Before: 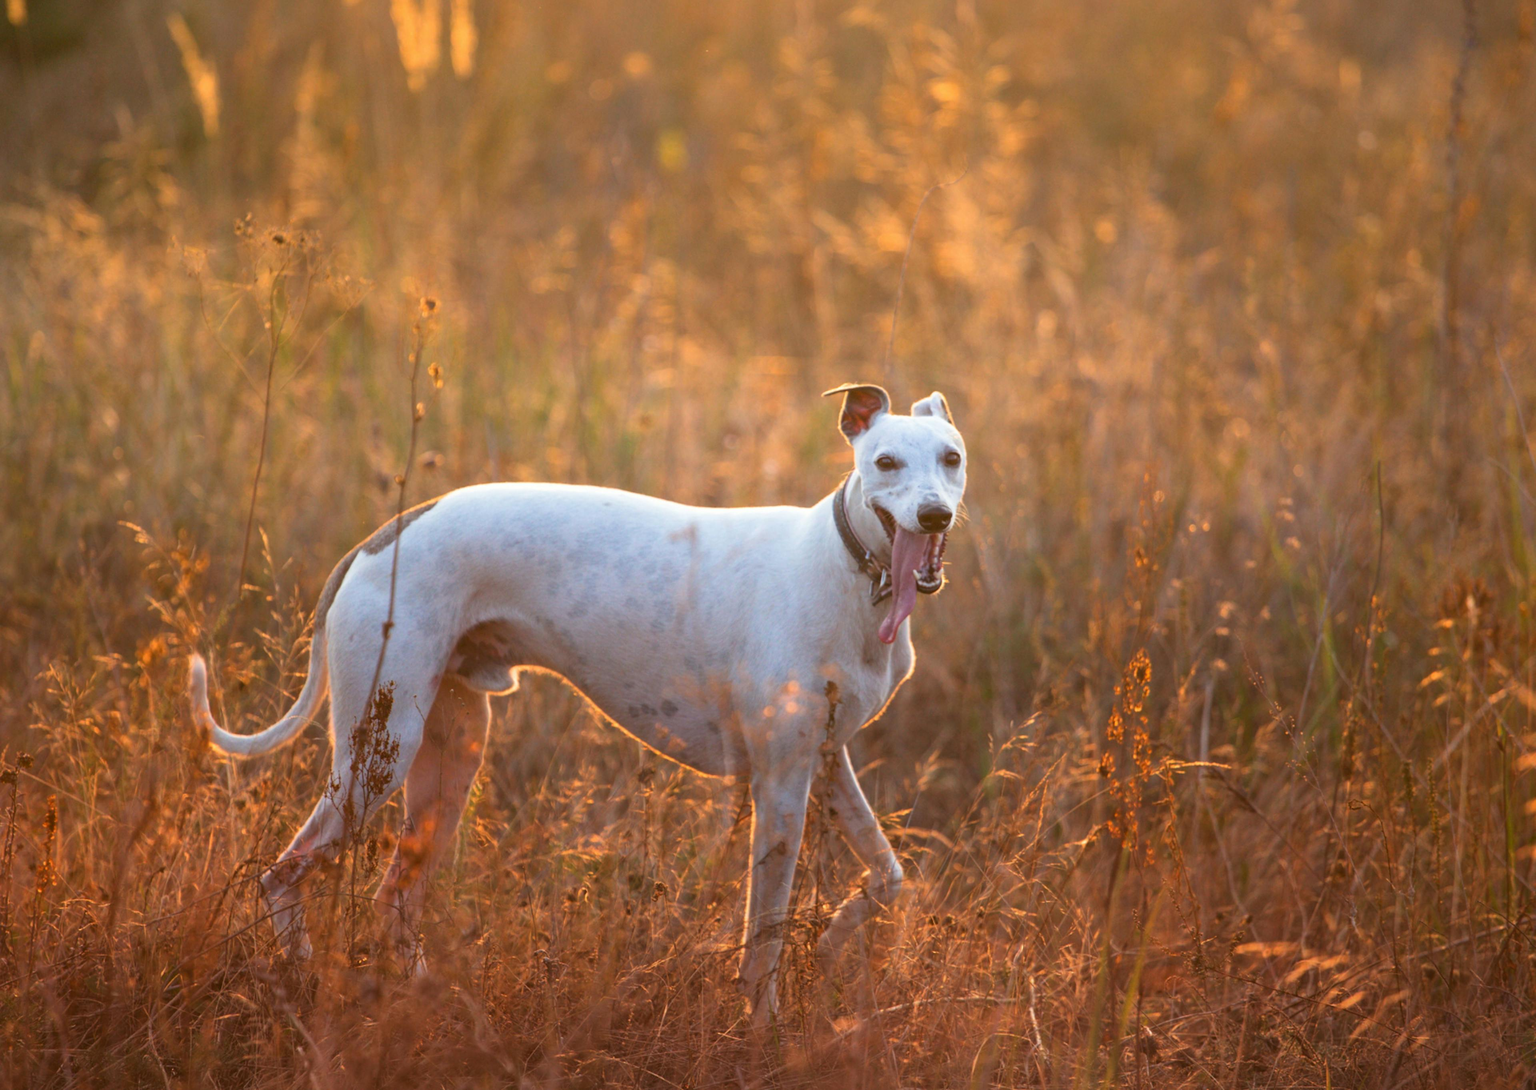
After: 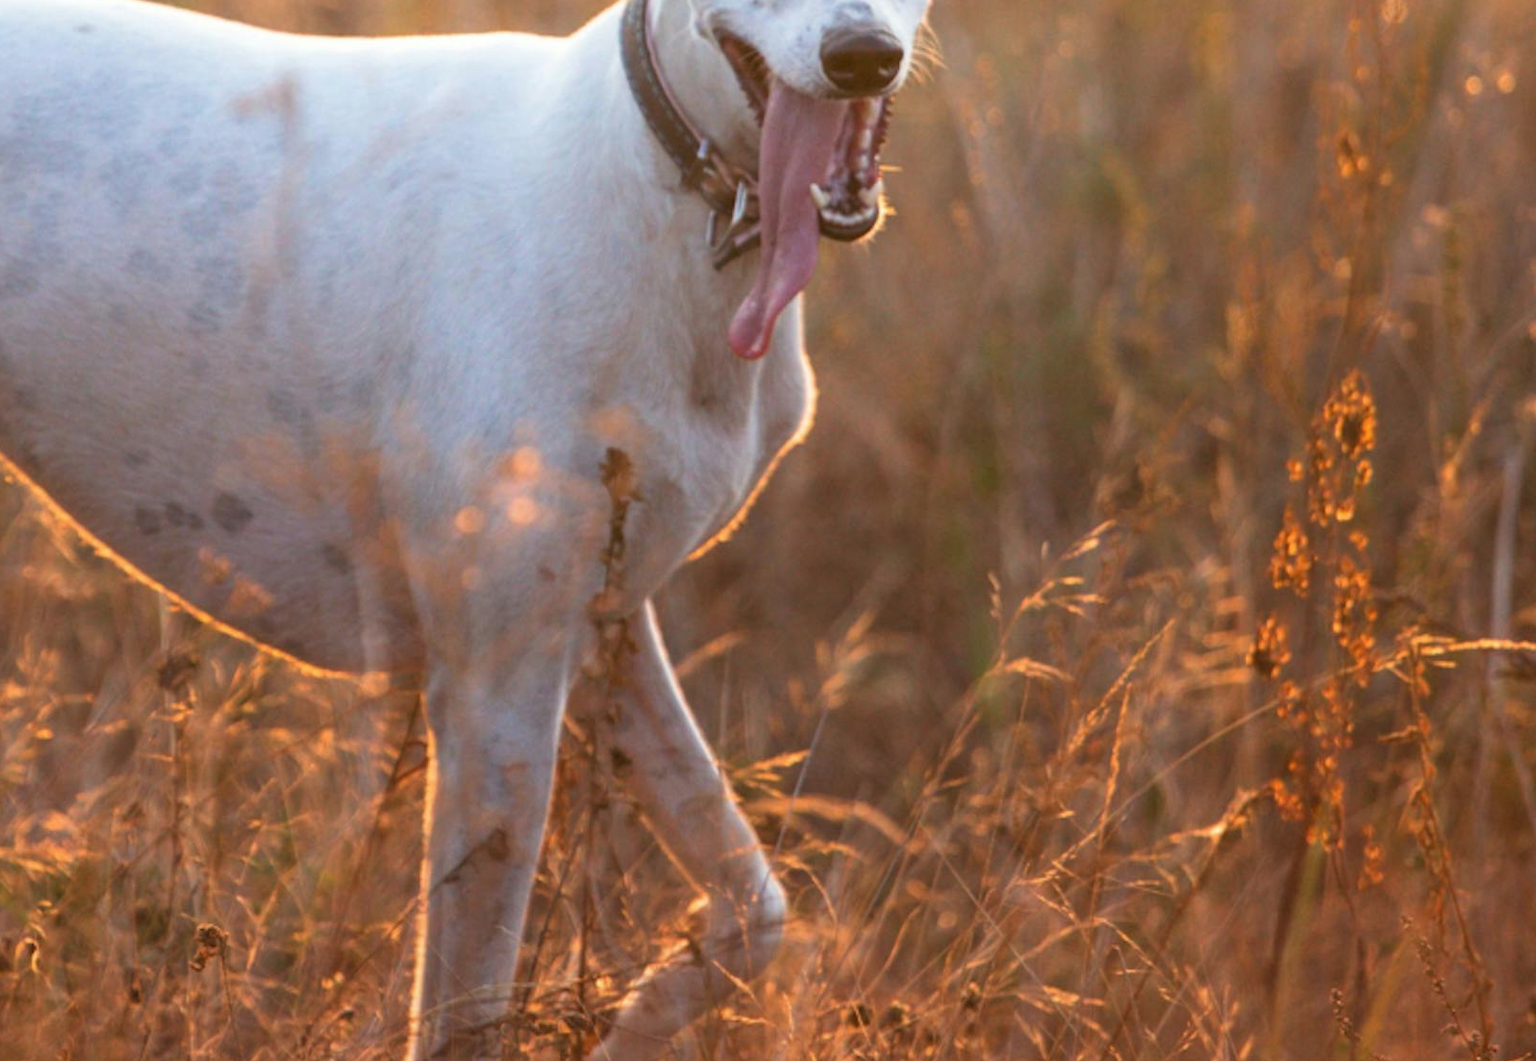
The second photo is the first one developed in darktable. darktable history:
crop: left 37.221%, top 45.169%, right 20.63%, bottom 13.777%
contrast brightness saturation: saturation -0.05
